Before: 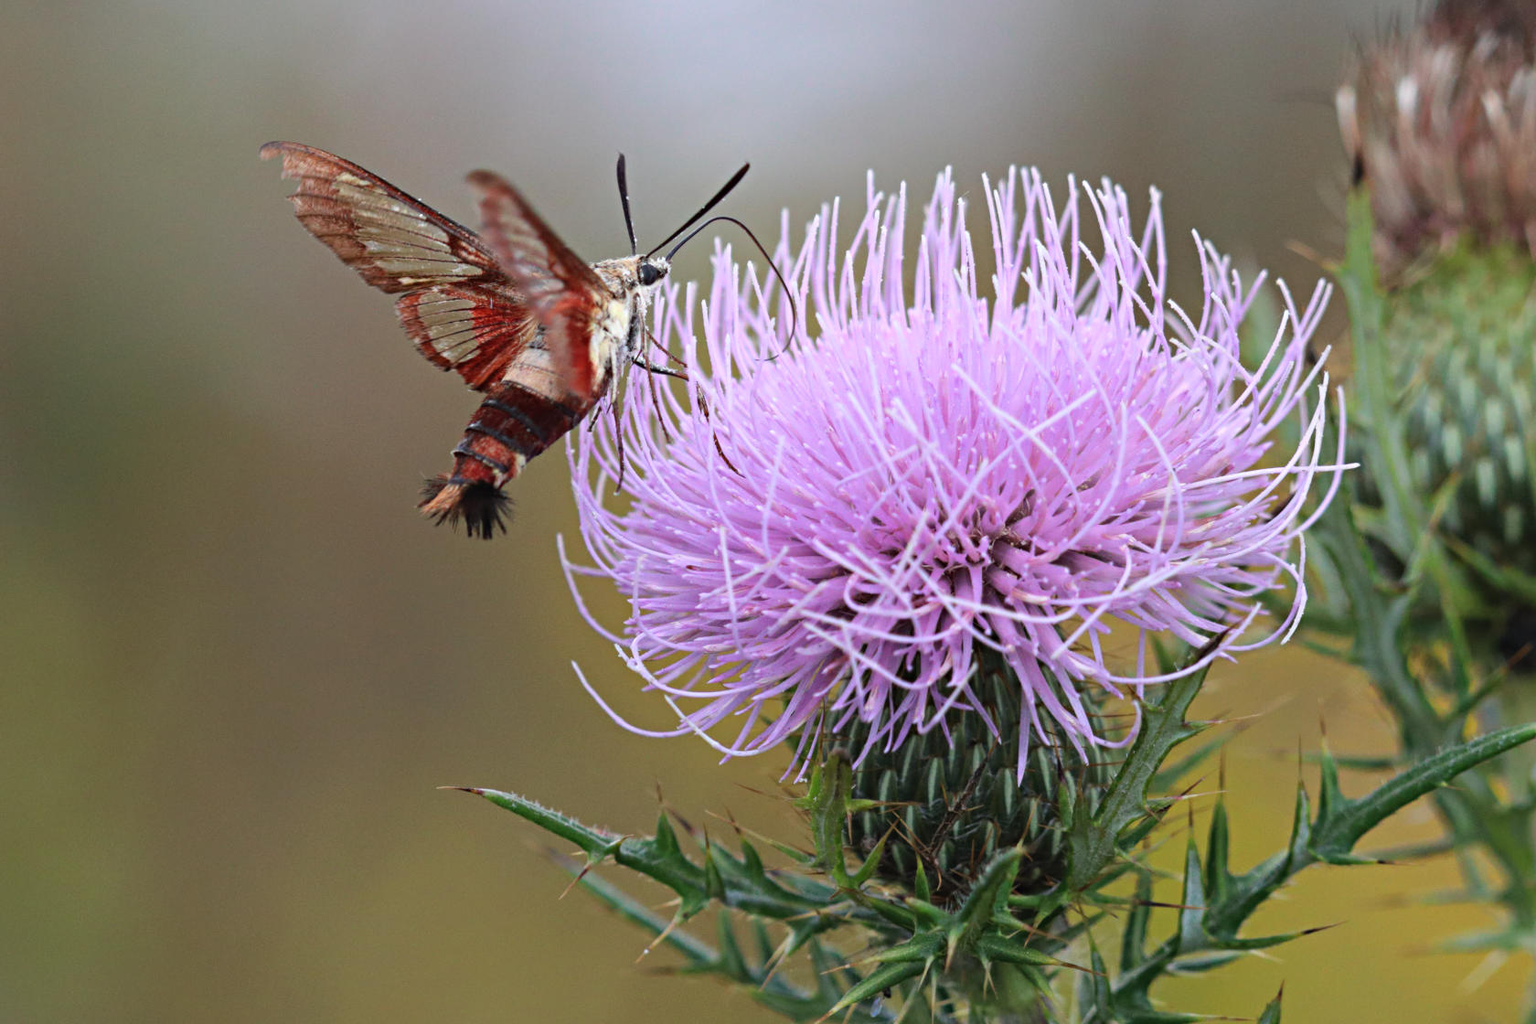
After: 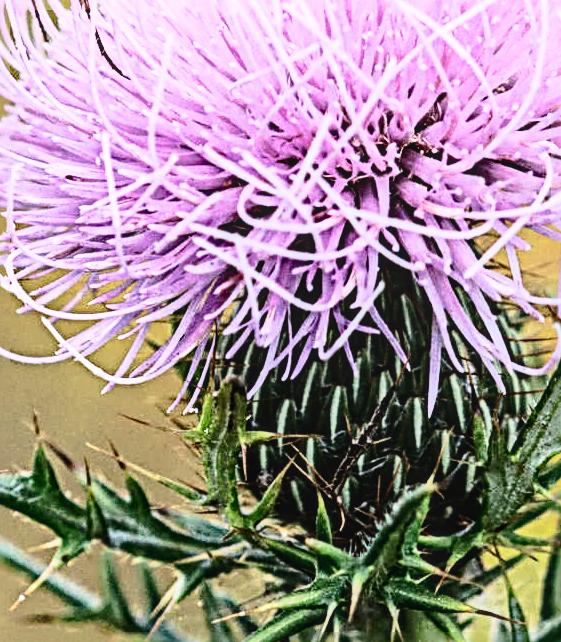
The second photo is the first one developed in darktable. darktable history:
shadows and highlights: on, module defaults
contrast brightness saturation: contrast 0.481, saturation -0.089
tone curve: curves: ch0 [(0, 0.021) (0.059, 0.053) (0.212, 0.18) (0.337, 0.304) (0.495, 0.505) (0.725, 0.731) (0.89, 0.919) (1, 1)]; ch1 [(0, 0) (0.094, 0.081) (0.285, 0.299) (0.413, 0.43) (0.479, 0.475) (0.54, 0.55) (0.615, 0.65) (0.683, 0.688) (1, 1)]; ch2 [(0, 0) (0.257, 0.217) (0.434, 0.434) (0.498, 0.507) (0.599, 0.578) (1, 1)], preserve colors none
sharpen: radius 3.721, amount 0.938
crop: left 40.813%, top 39.563%, right 25.792%, bottom 3.095%
filmic rgb: black relative exposure -7.62 EV, white relative exposure 4.65 EV, target black luminance 0%, hardness 3.58, latitude 50.32%, contrast 1.035, highlights saturation mix 9.94%, shadows ↔ highlights balance -0.143%
exposure: black level correction 0, exposure 0.889 EV, compensate highlight preservation false
local contrast: on, module defaults
